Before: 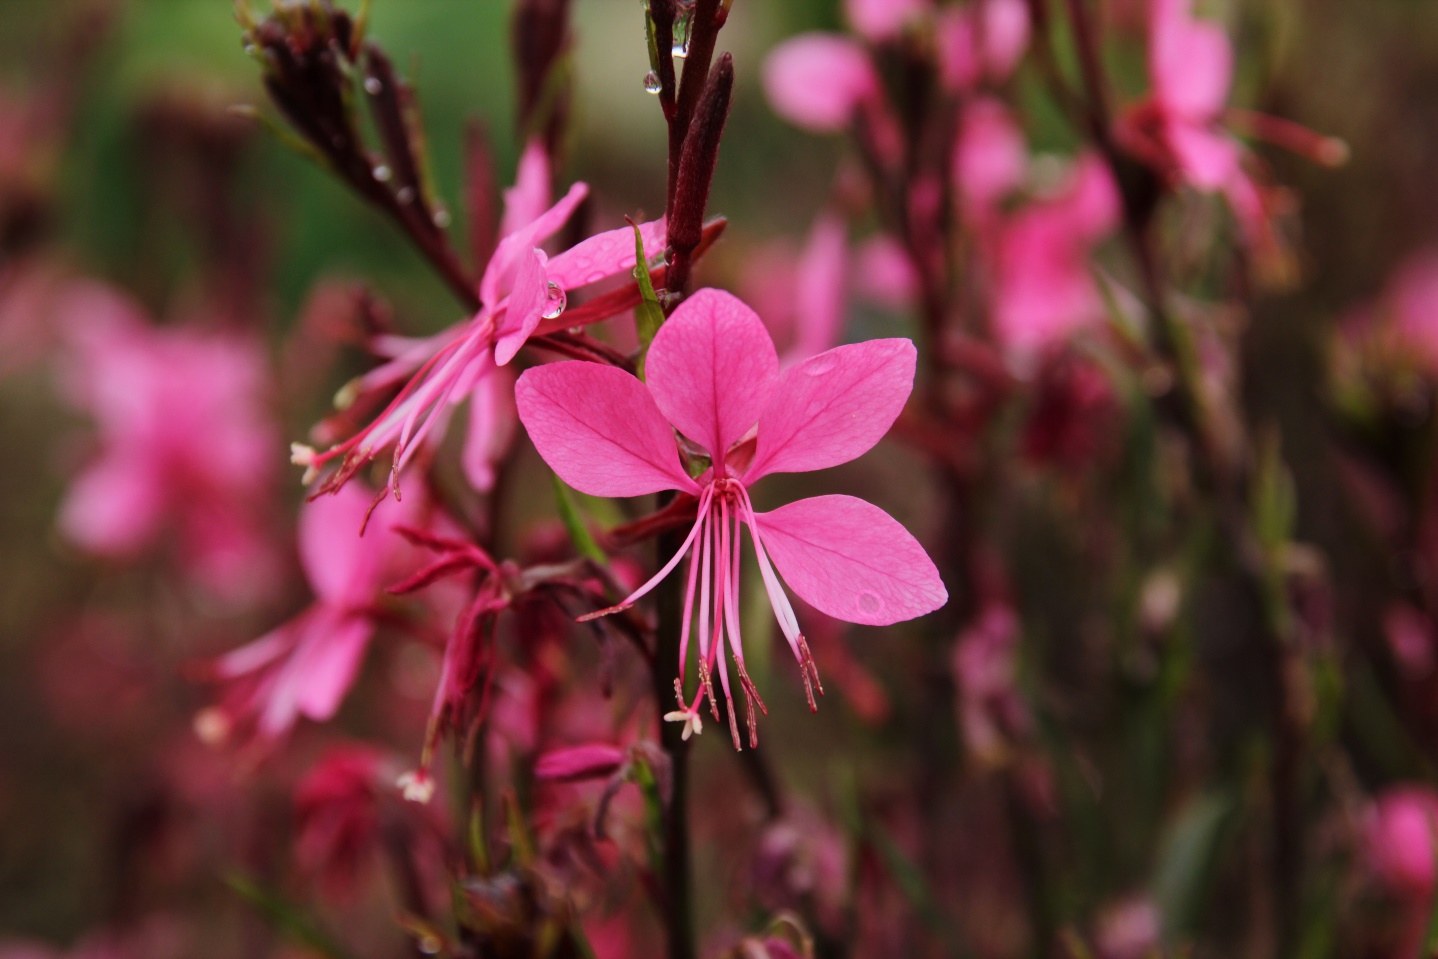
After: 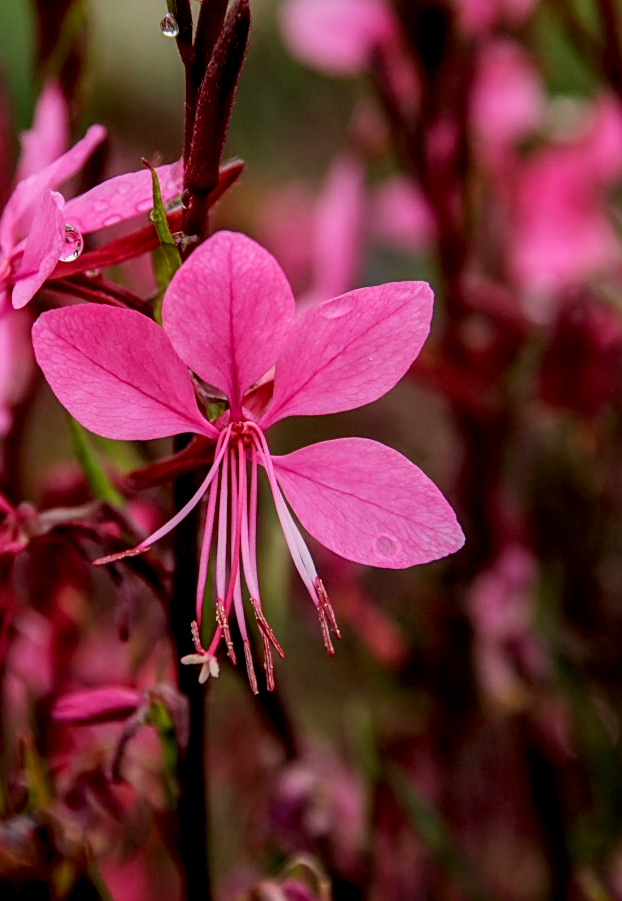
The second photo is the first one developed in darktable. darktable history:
exposure: black level correction 0.01, exposure 0.006 EV, compensate highlight preservation false
crop: left 33.626%, top 5.954%, right 23.112%
local contrast: highlights 2%, shadows 0%, detail 133%
sharpen: amount 0.492
